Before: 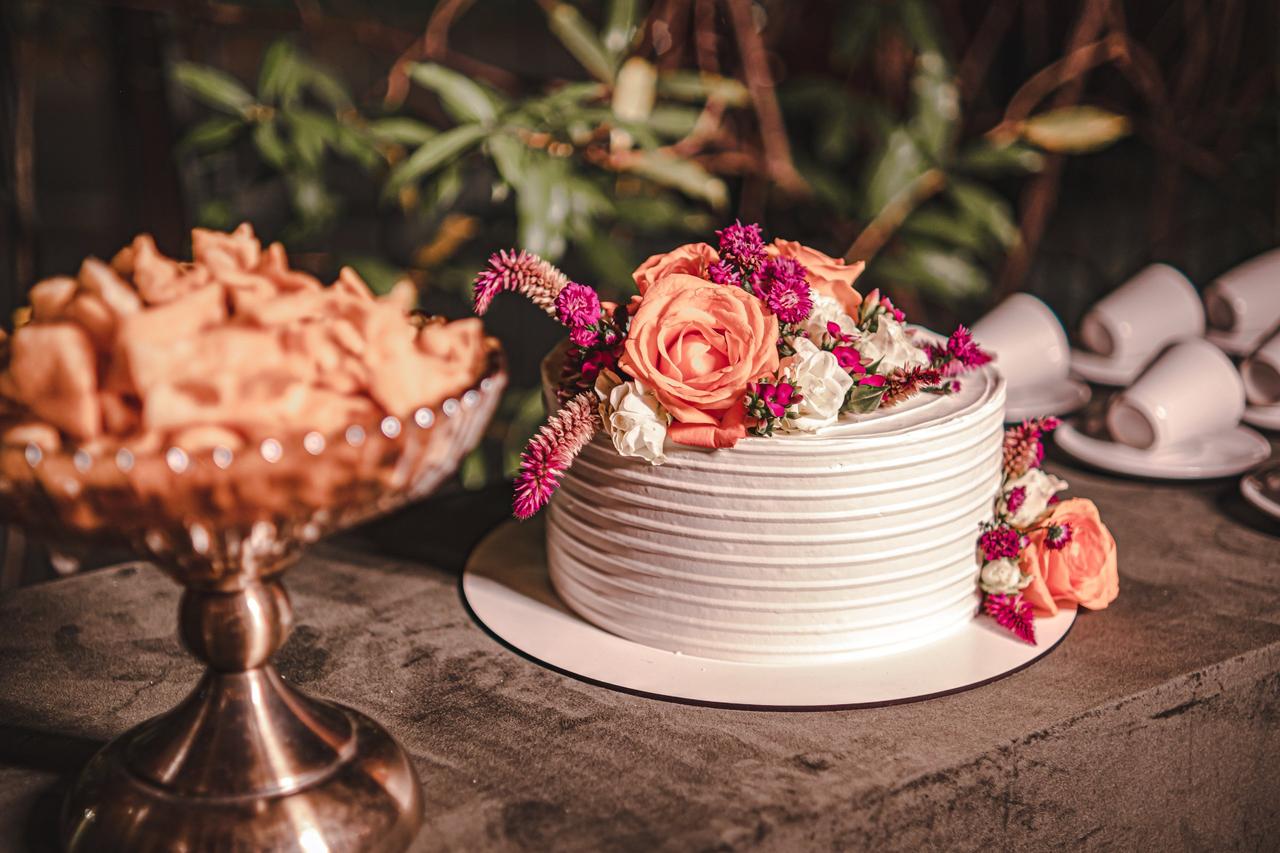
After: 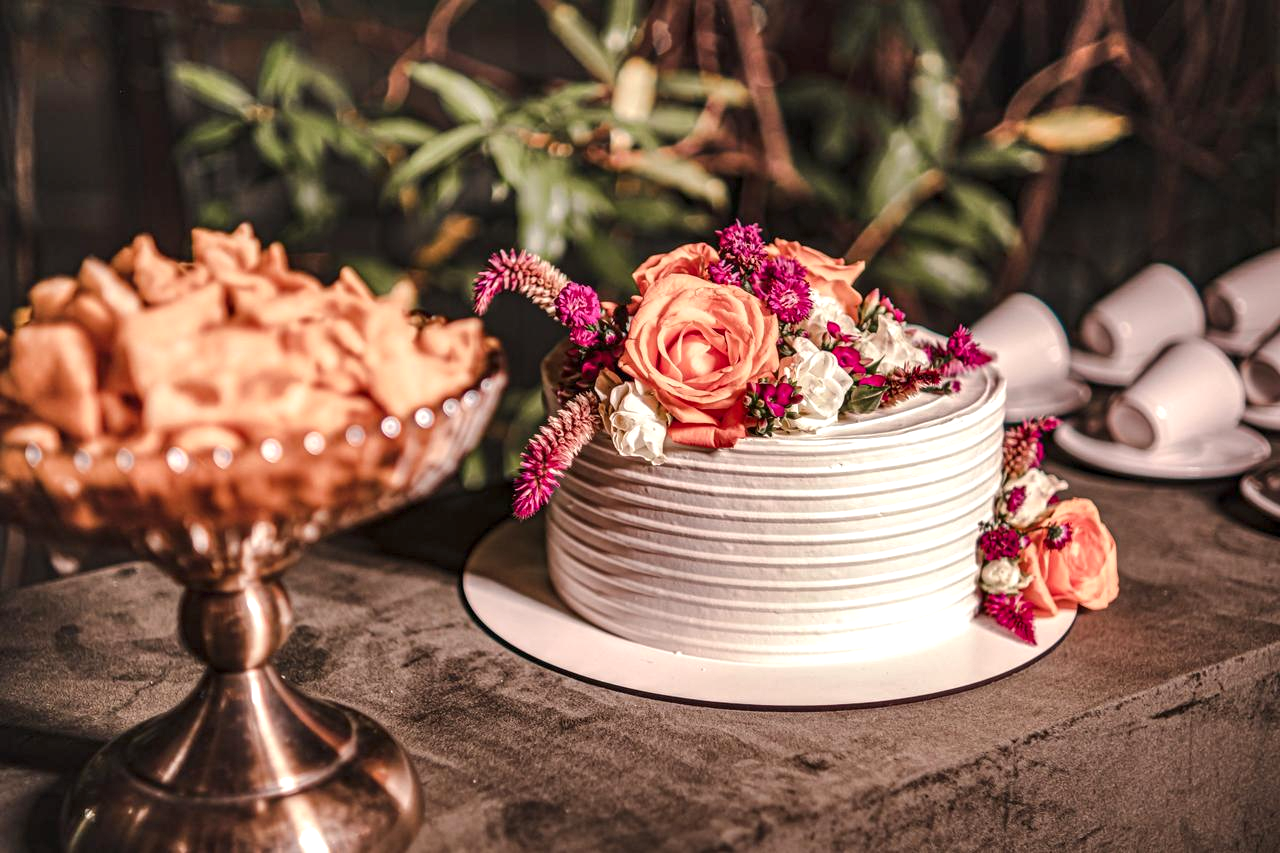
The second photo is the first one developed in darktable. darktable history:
local contrast: highlights 30%, shadows 77%, midtone range 0.744
exposure: exposure 0.202 EV, compensate exposure bias true, compensate highlight preservation false
shadows and highlights: shadows 43.66, white point adjustment -1.42, soften with gaussian
